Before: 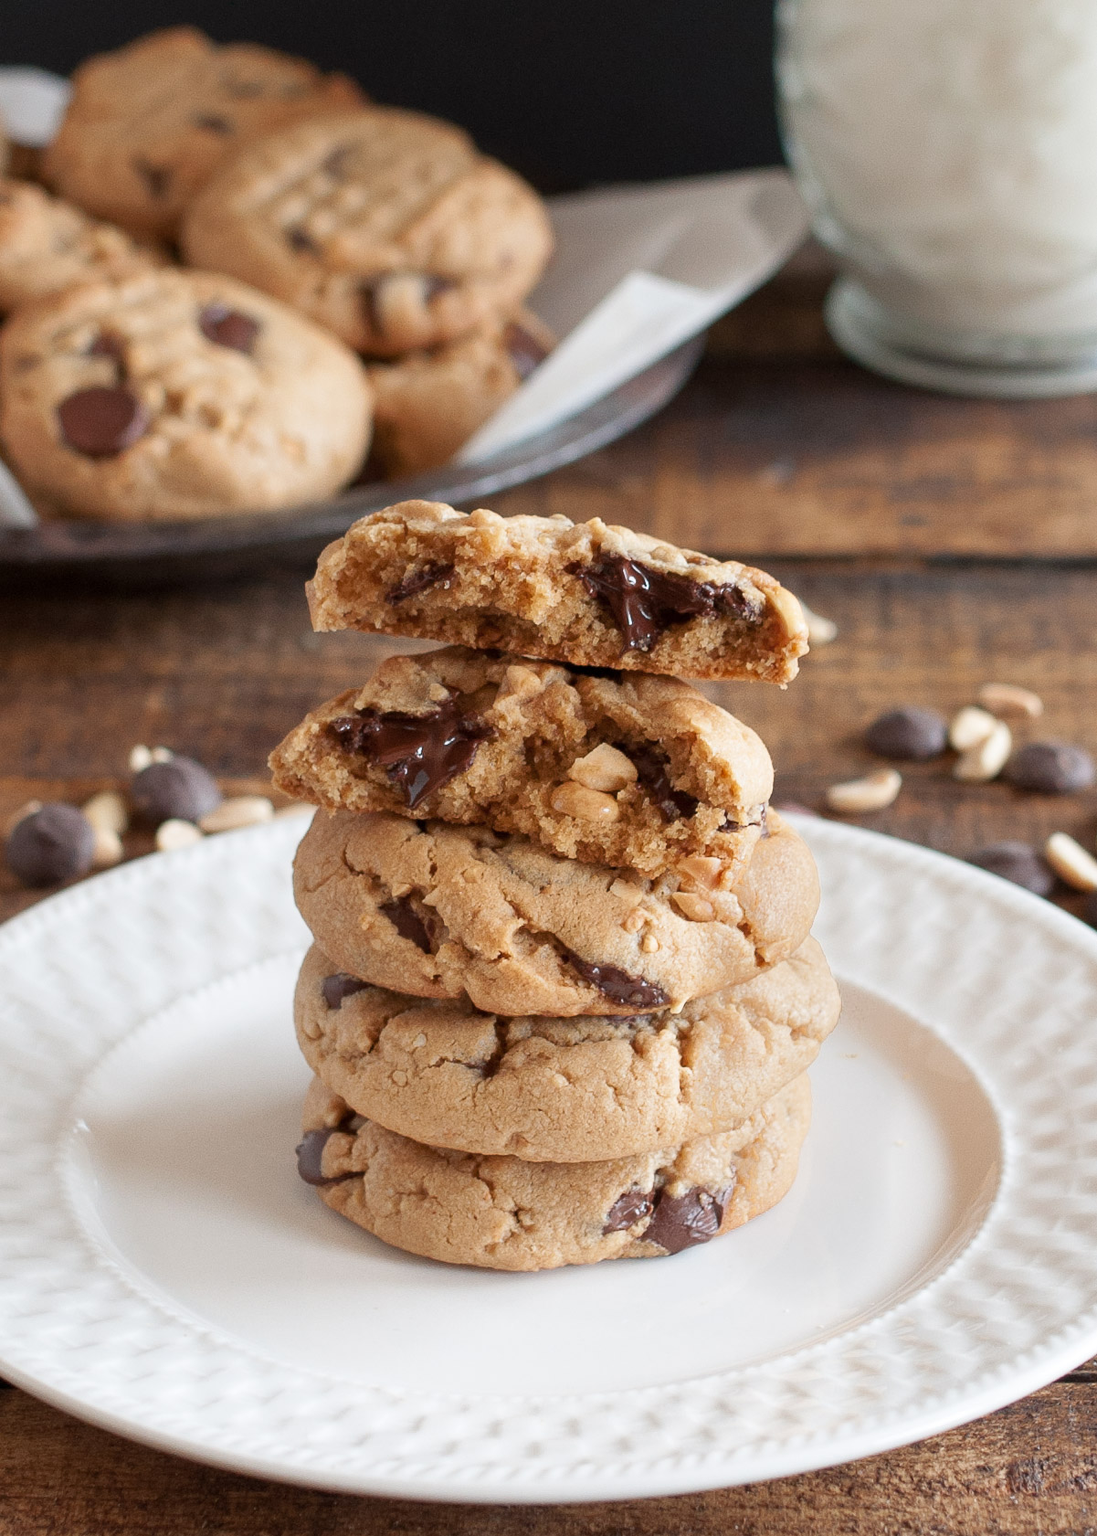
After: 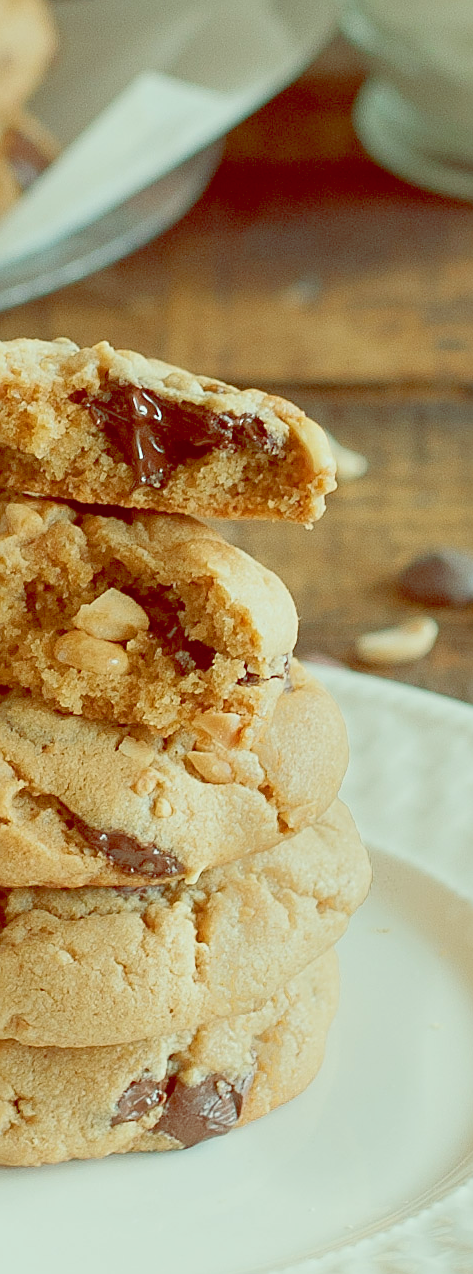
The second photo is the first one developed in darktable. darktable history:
sharpen: on, module defaults
color balance: lift [1, 1.015, 0.987, 0.985], gamma [1, 0.959, 1.042, 0.958], gain [0.927, 0.938, 1.072, 0.928], contrast 1.5%
exposure: black level correction 0.001, exposure 0.675 EV, compensate highlight preservation false
crop: left 45.721%, top 13.393%, right 14.118%, bottom 10.01%
color balance rgb: contrast -30%
contrast brightness saturation: saturation -0.05
